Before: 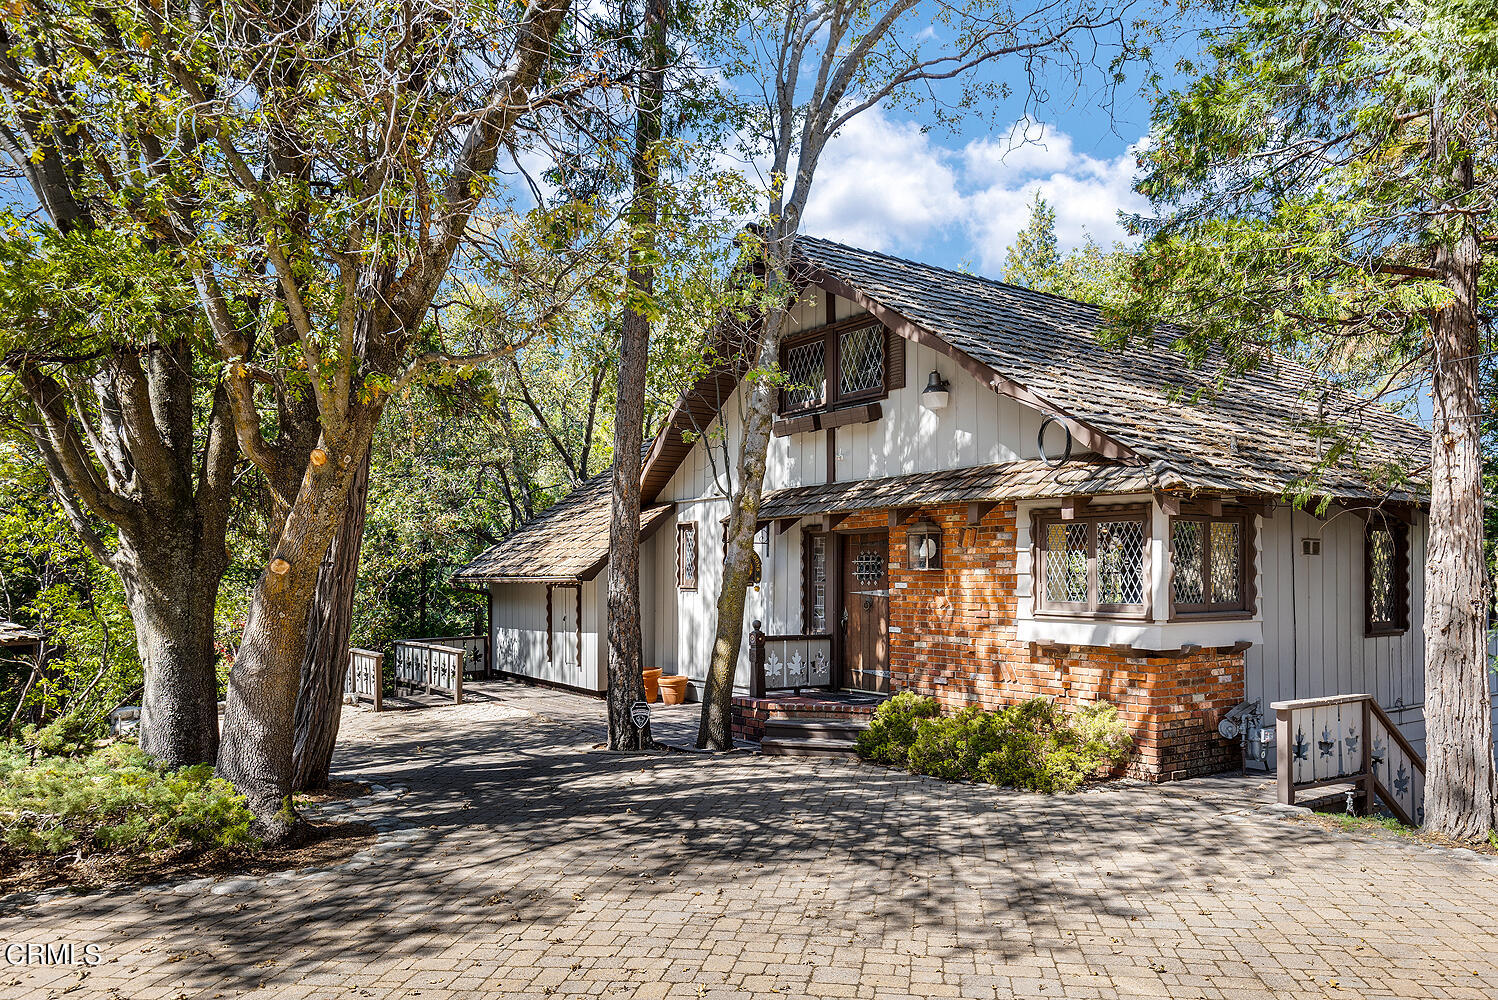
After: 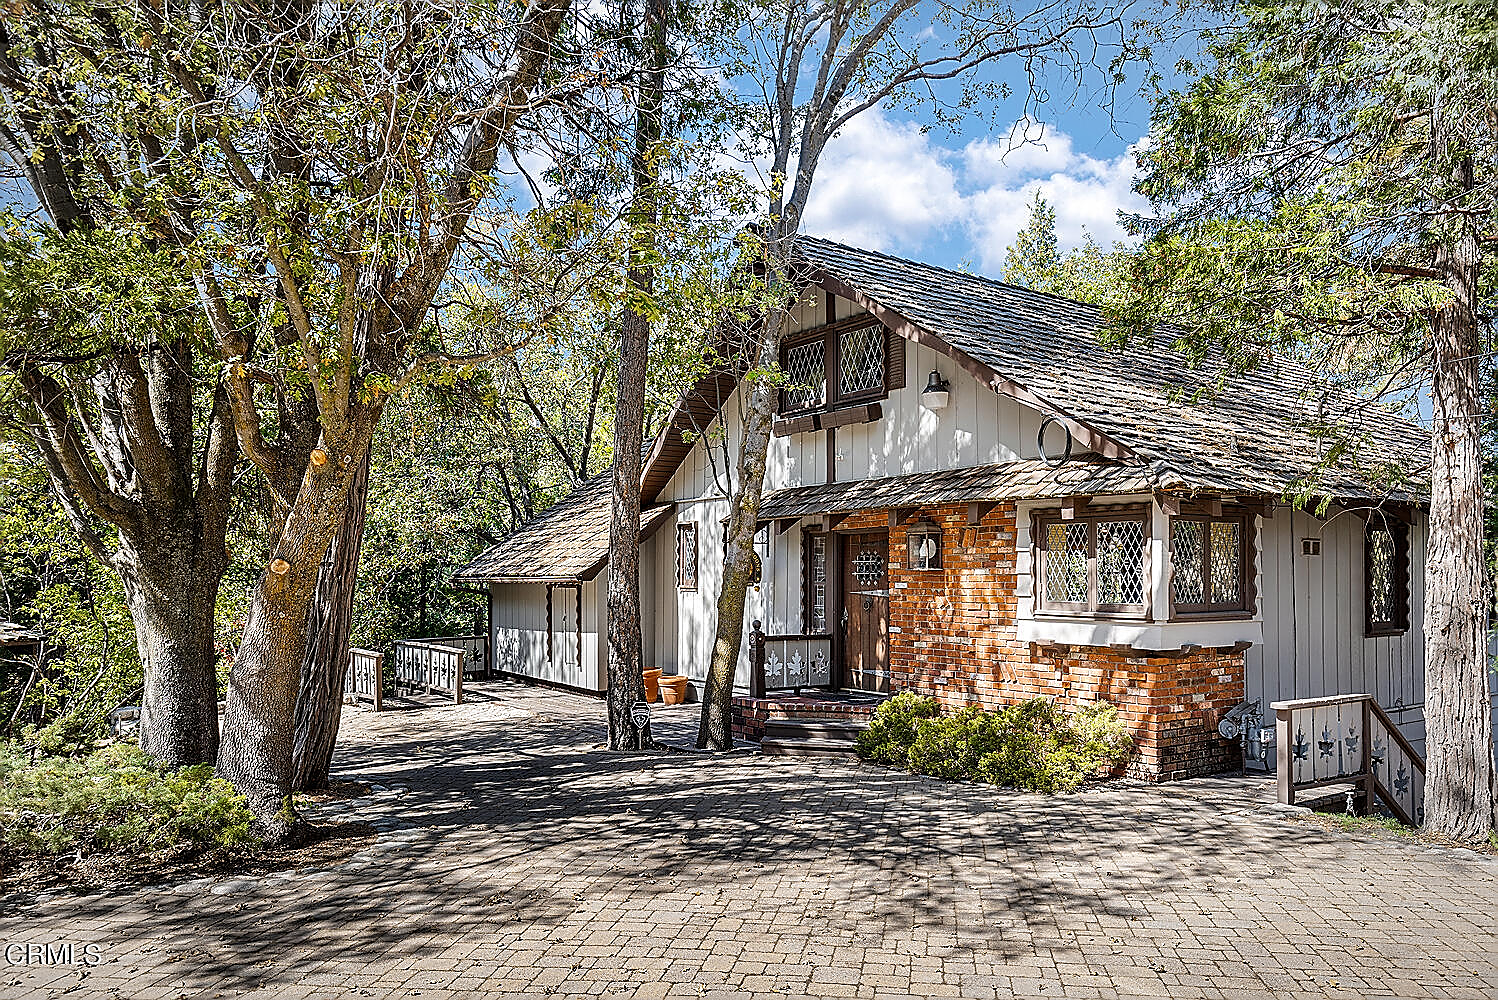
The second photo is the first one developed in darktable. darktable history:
sharpen: radius 1.4, amount 1.25, threshold 0.7
vignetting: fall-off radius 100%, width/height ratio 1.337
